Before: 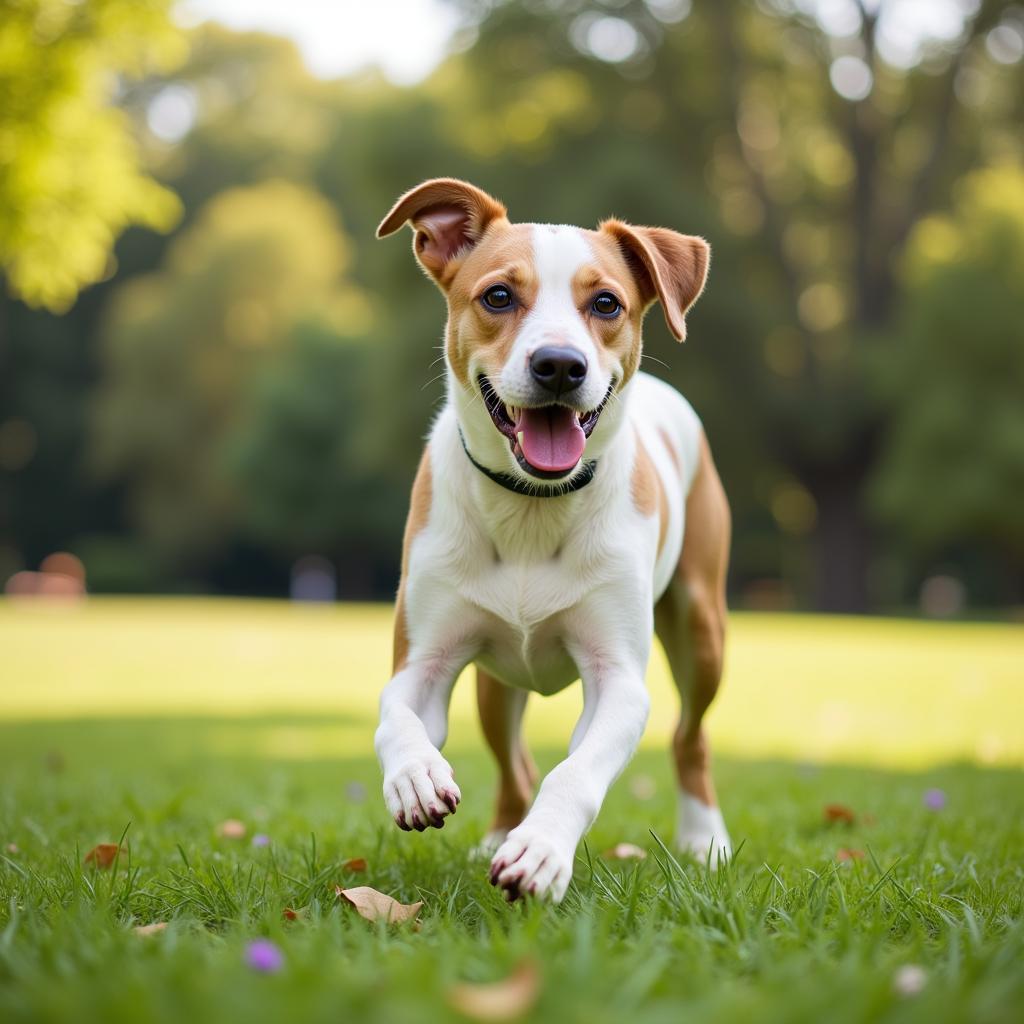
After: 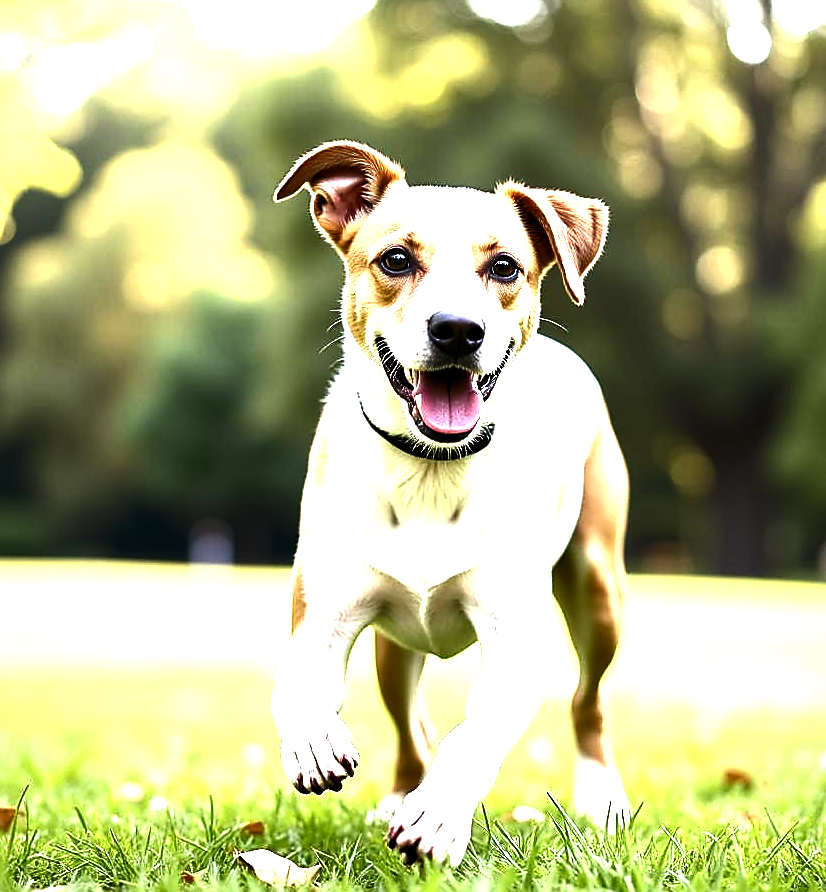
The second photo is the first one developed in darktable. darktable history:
crop: left 10.017%, top 3.617%, right 9.248%, bottom 9.273%
filmic rgb: black relative exposure -16 EV, white relative exposure 2.92 EV, hardness 10, color science v6 (2022)
sharpen: radius 1.41, amount 1.243, threshold 0.789
levels: levels [0.012, 0.367, 0.697]
contrast brightness saturation: contrast 0.391, brightness 0.112
